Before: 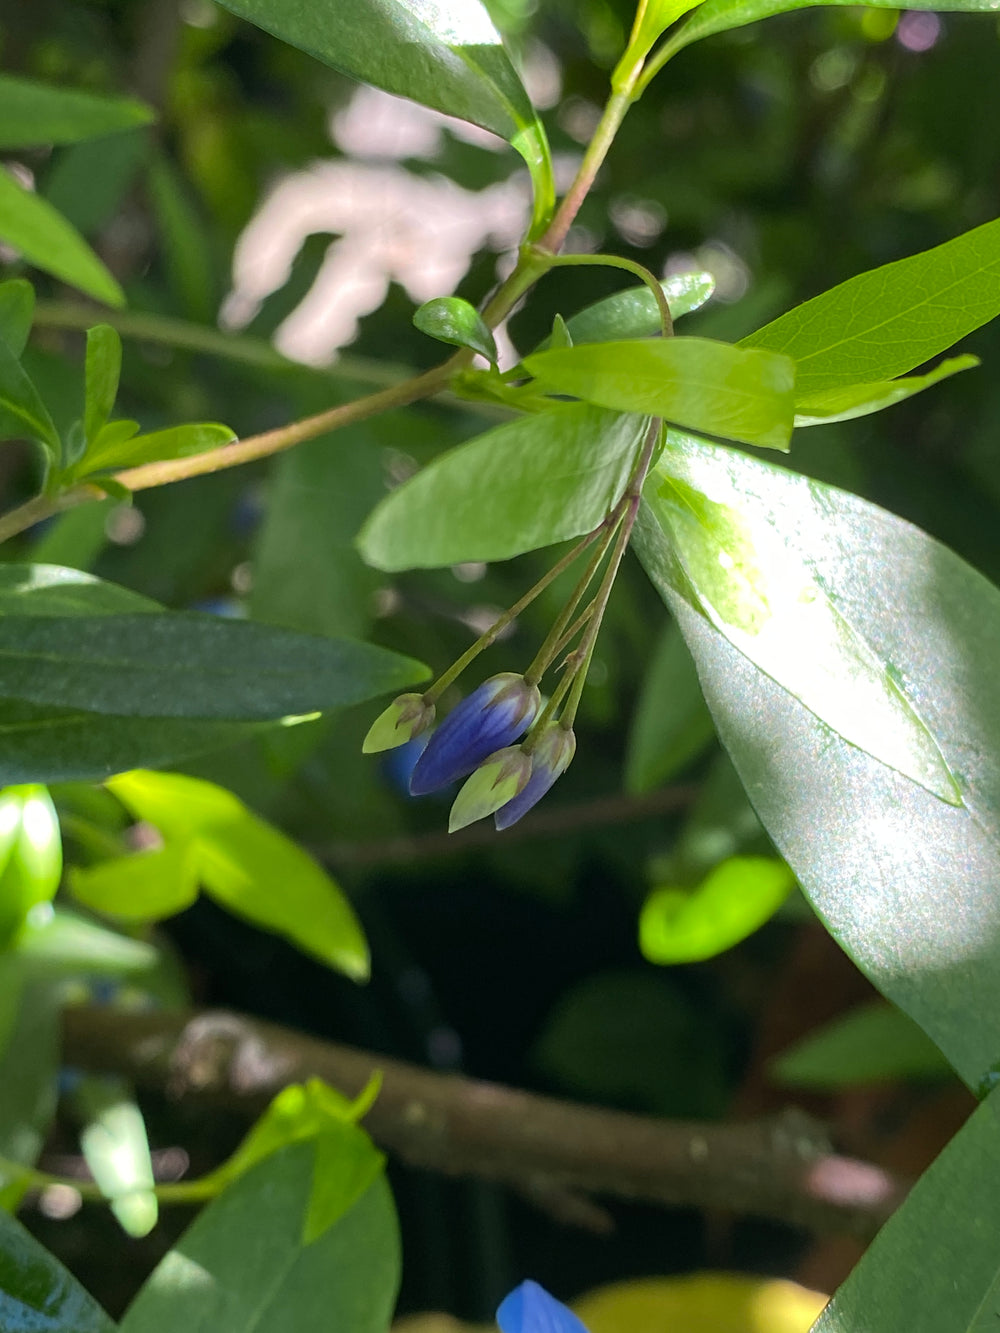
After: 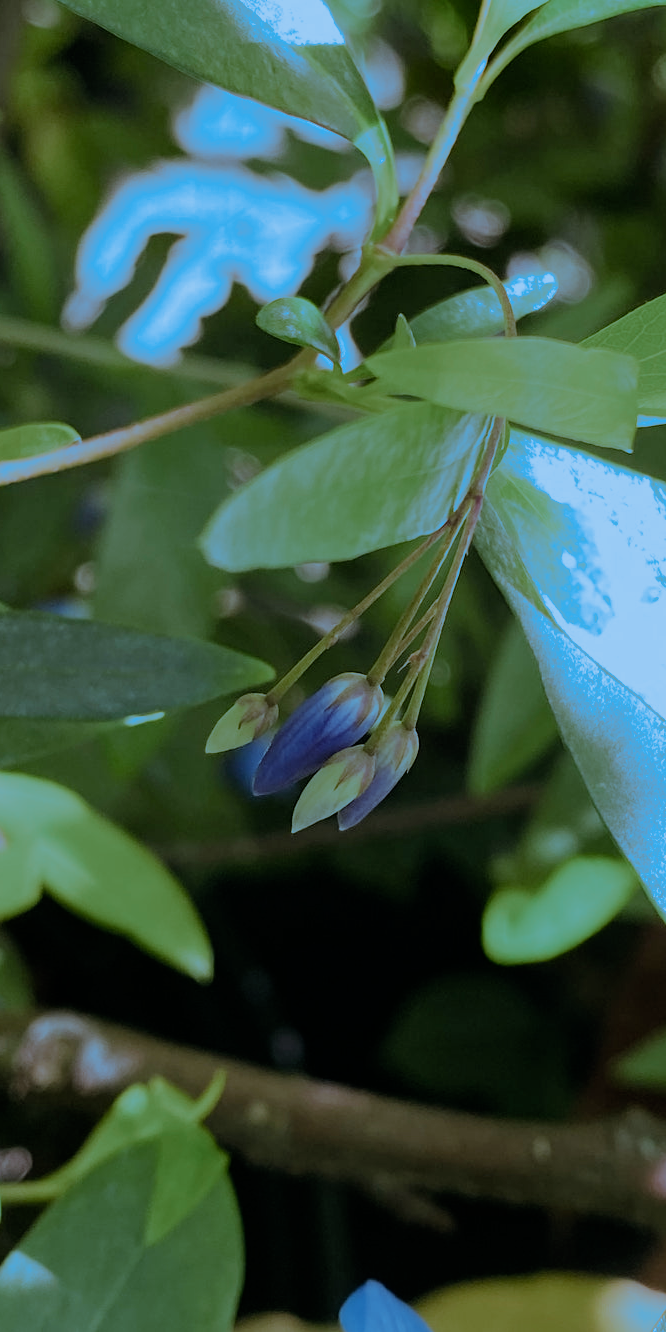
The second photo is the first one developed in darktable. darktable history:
split-toning: shadows › hue 220°, shadows › saturation 0.64, highlights › hue 220°, highlights › saturation 0.64, balance 0, compress 5.22%
crop and rotate: left 15.754%, right 17.579%
filmic rgb: black relative exposure -7.65 EV, white relative exposure 4.56 EV, hardness 3.61
